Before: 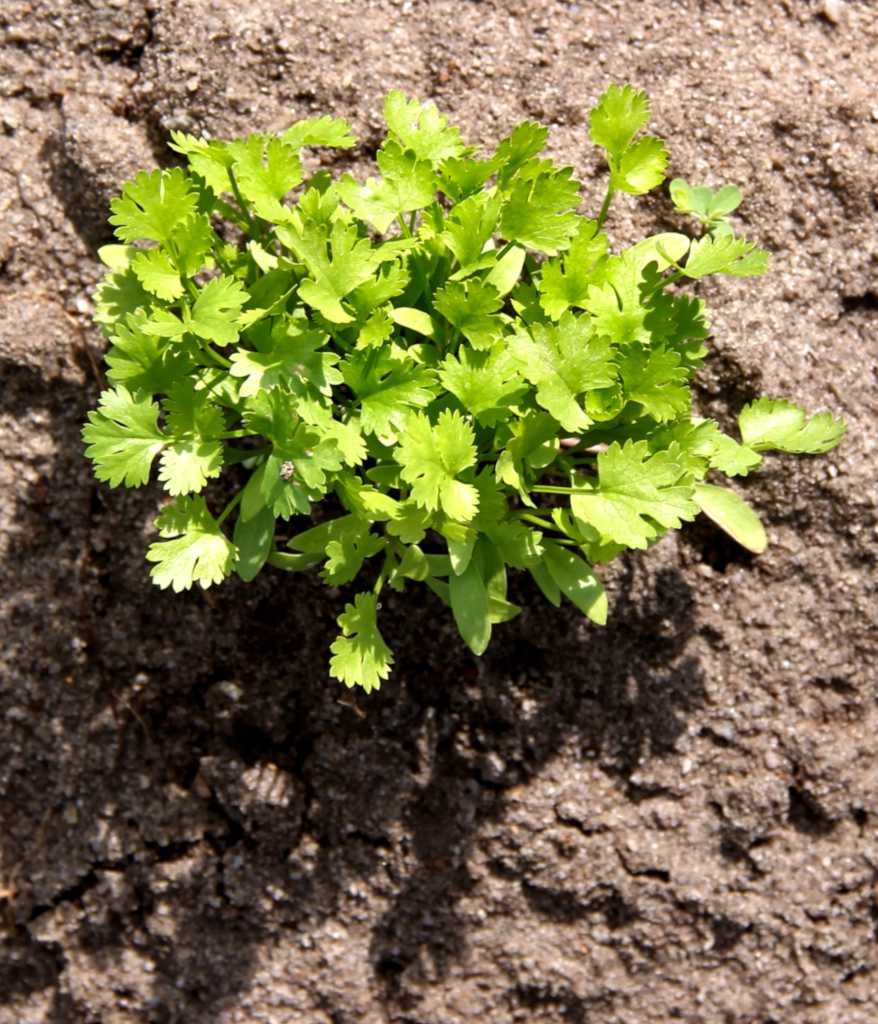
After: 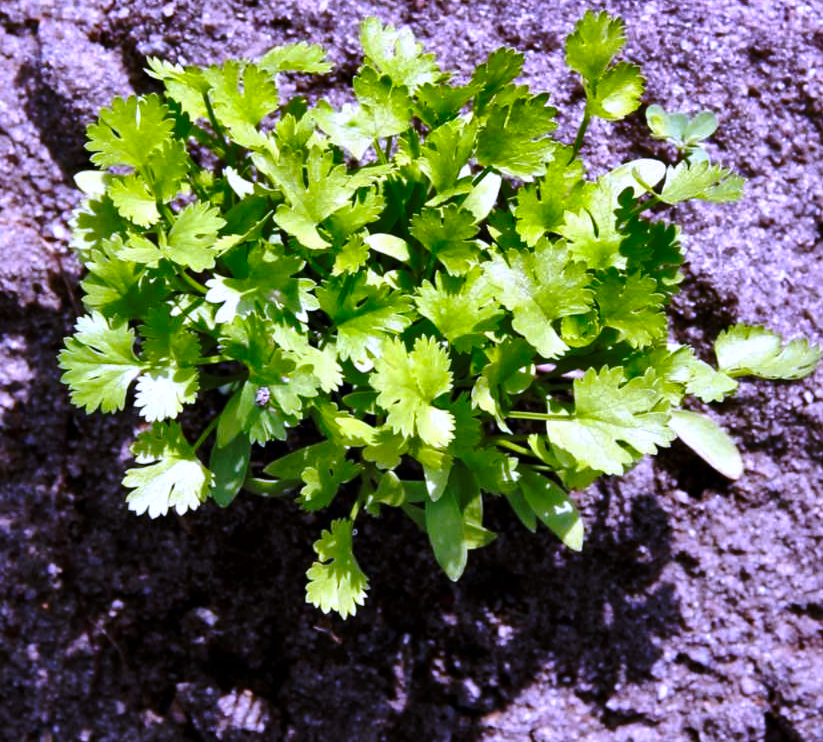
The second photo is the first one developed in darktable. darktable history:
white balance: red 0.98, blue 1.61
tone equalizer: on, module defaults
base curve: curves: ch0 [(0, 0) (0.073, 0.04) (0.157, 0.139) (0.492, 0.492) (0.758, 0.758) (1, 1)], preserve colors none
shadows and highlights: shadows 20.91, highlights -82.73, soften with gaussian
crop: left 2.737%, top 7.287%, right 3.421%, bottom 20.179%
